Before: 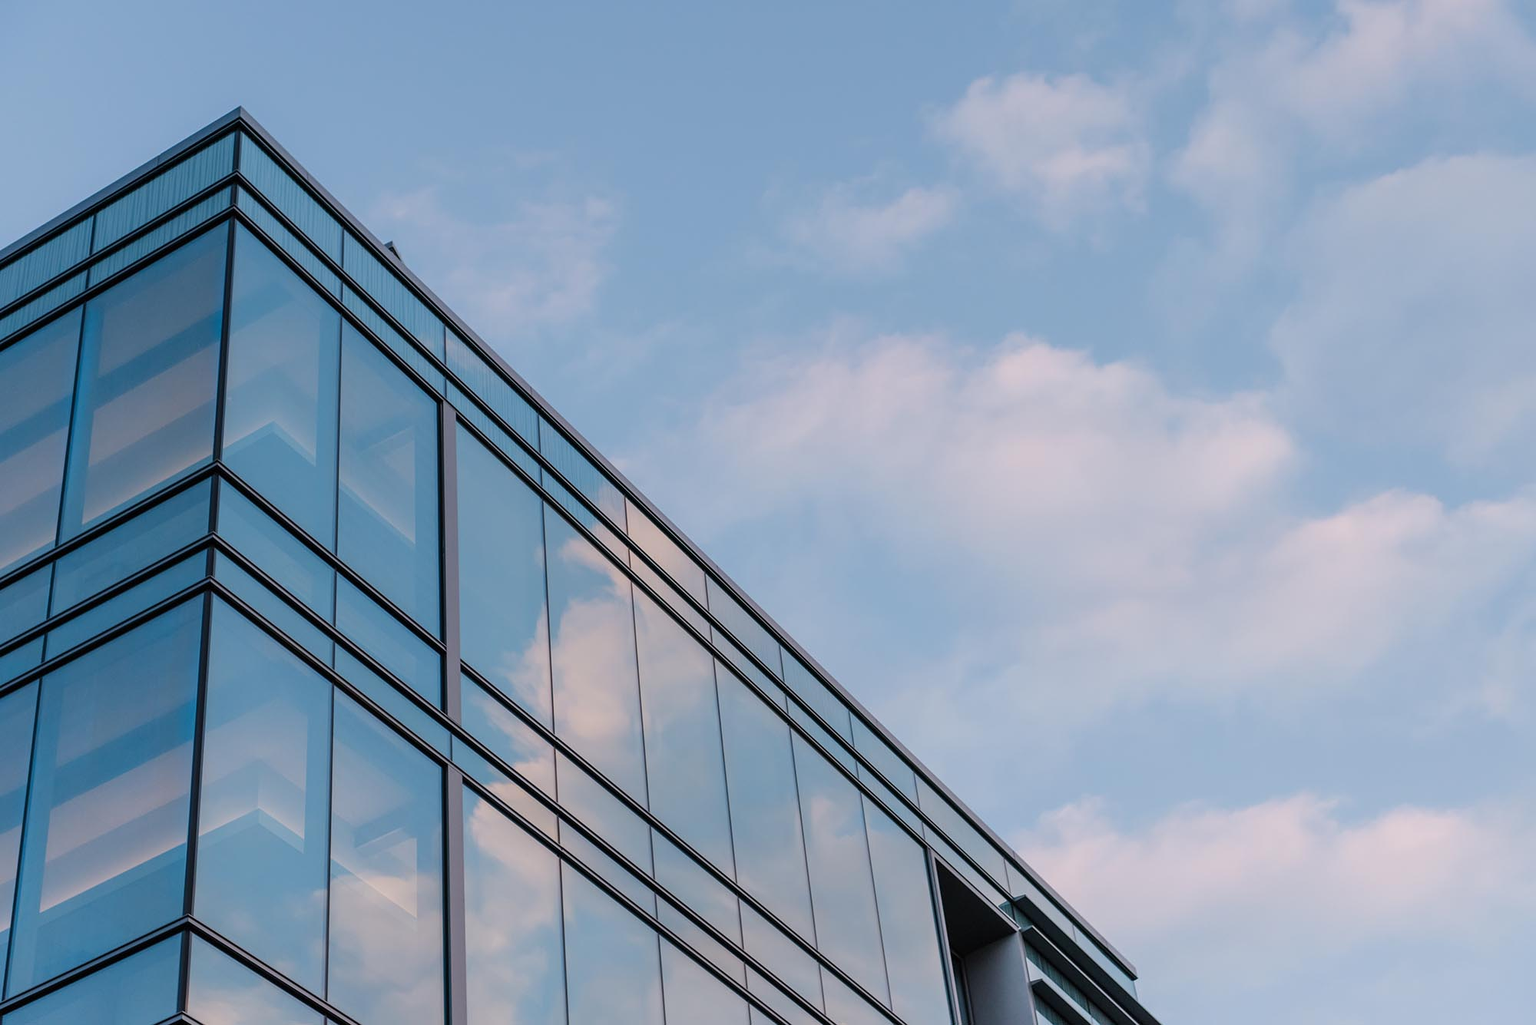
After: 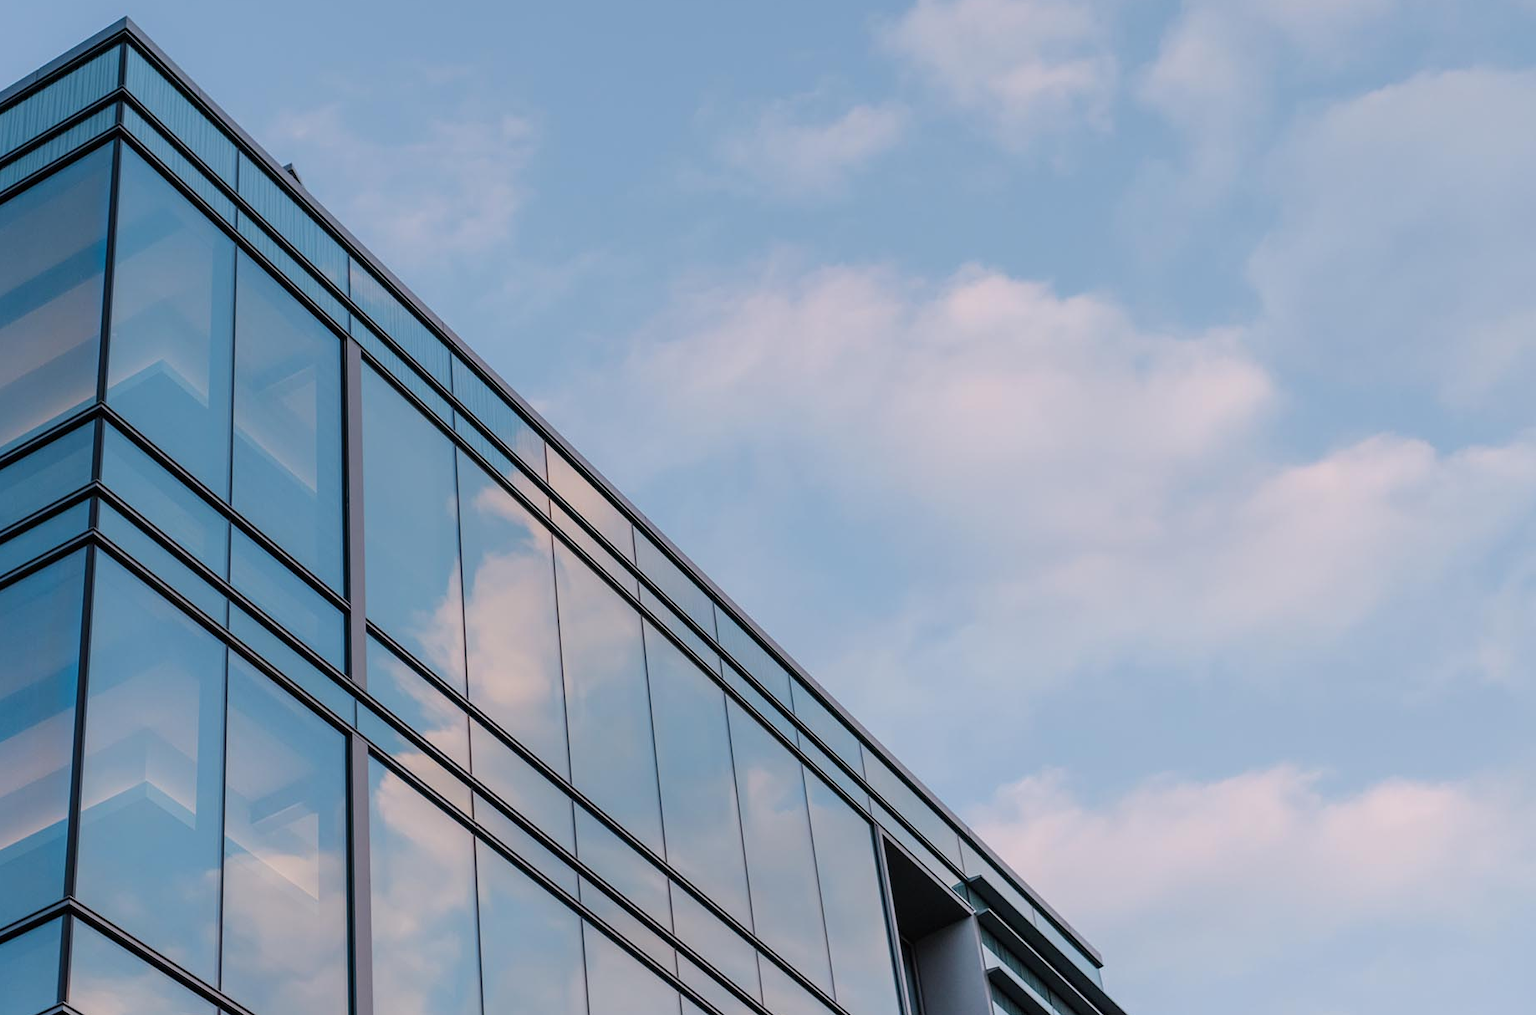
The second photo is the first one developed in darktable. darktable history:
crop and rotate: left 8.119%, top 8.975%
